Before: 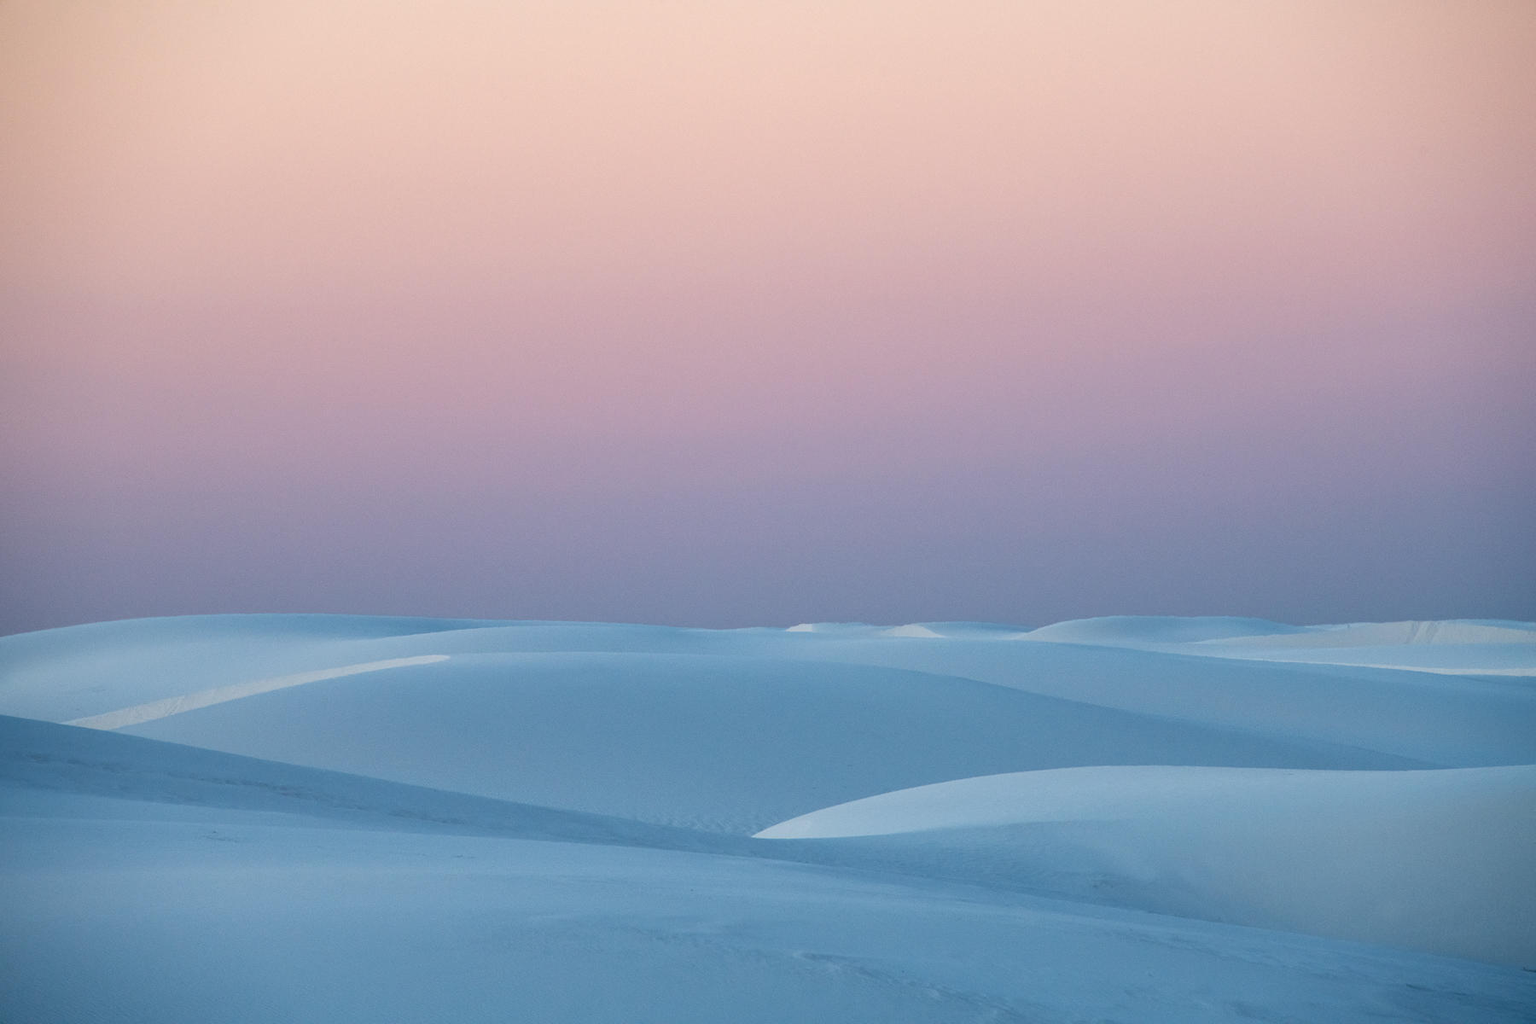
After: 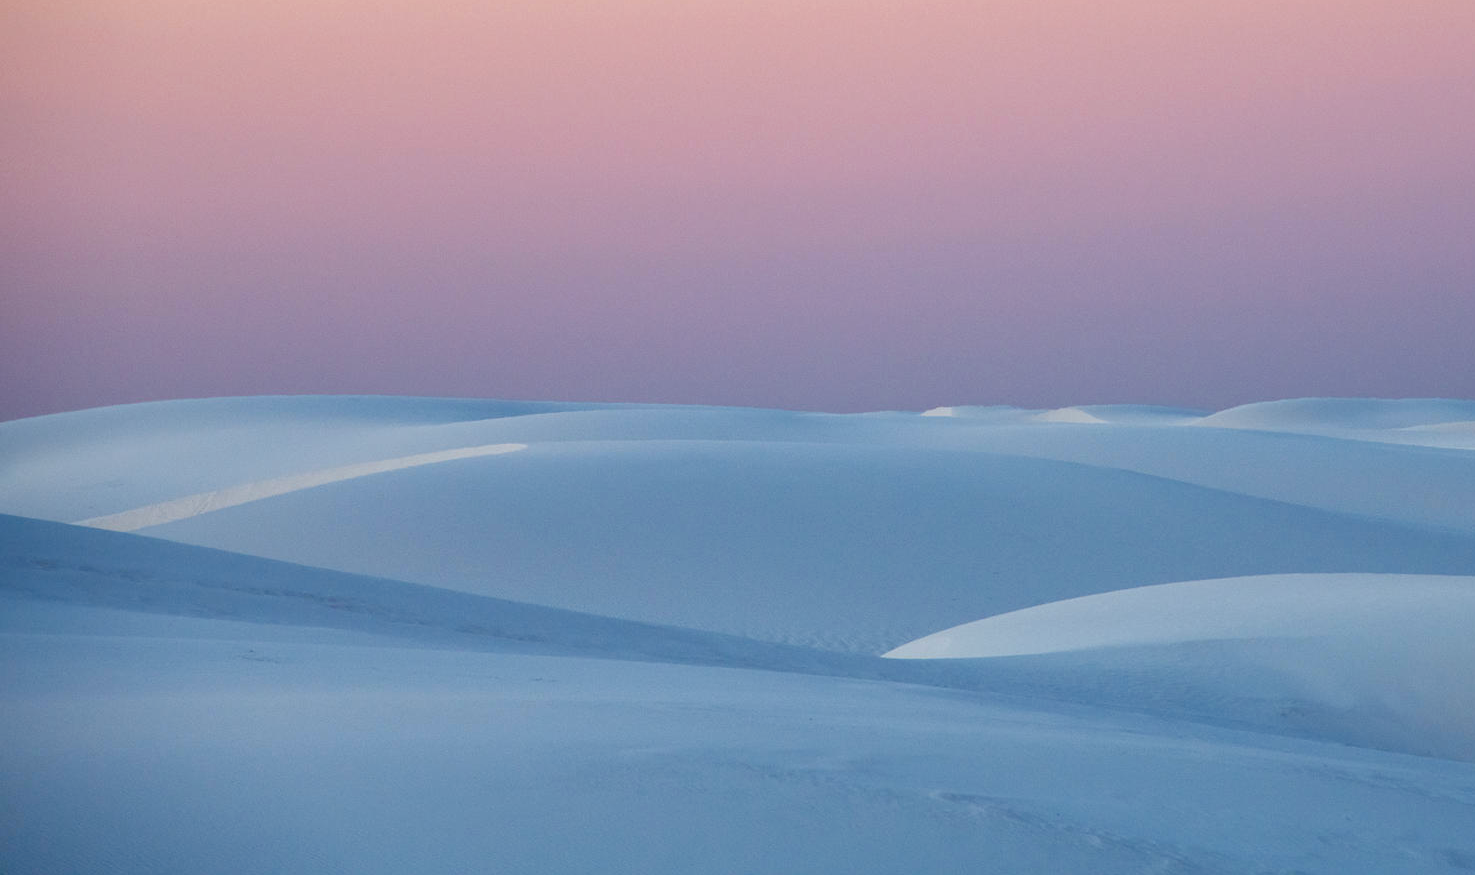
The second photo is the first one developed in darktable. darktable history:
color balance rgb: power › chroma 1.529%, power › hue 28.38°, perceptual saturation grading › global saturation 44.726%, perceptual saturation grading › highlights -50.26%, perceptual saturation grading › shadows 31.208%, global vibrance 9.734%
crop: top 27.007%, right 18.037%
